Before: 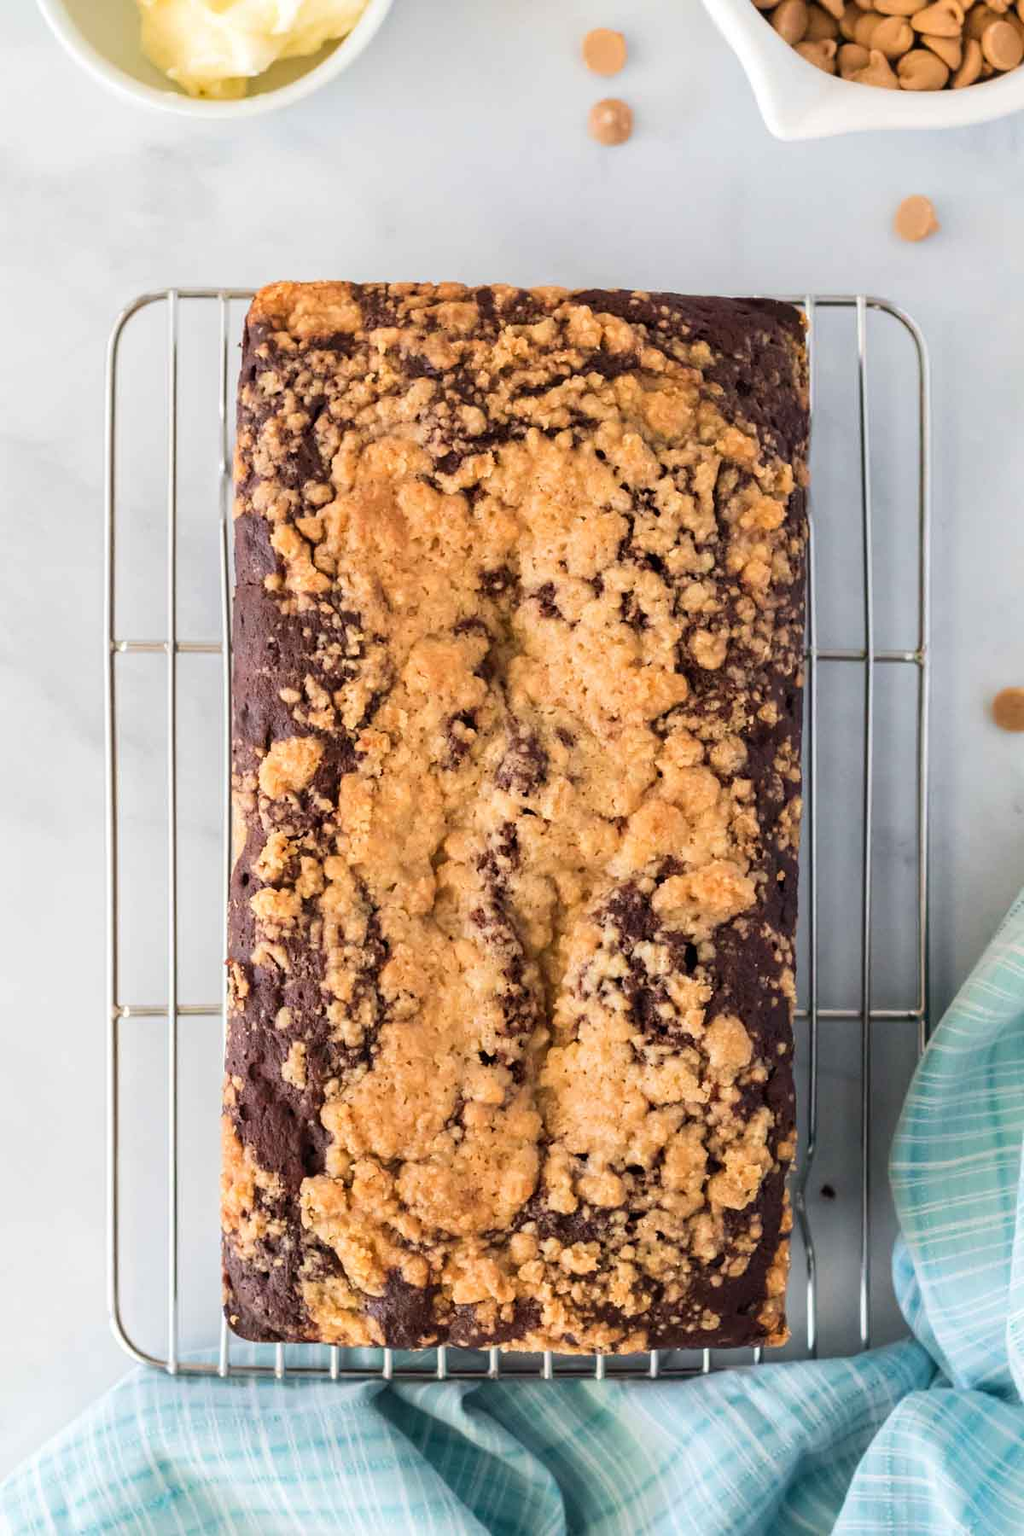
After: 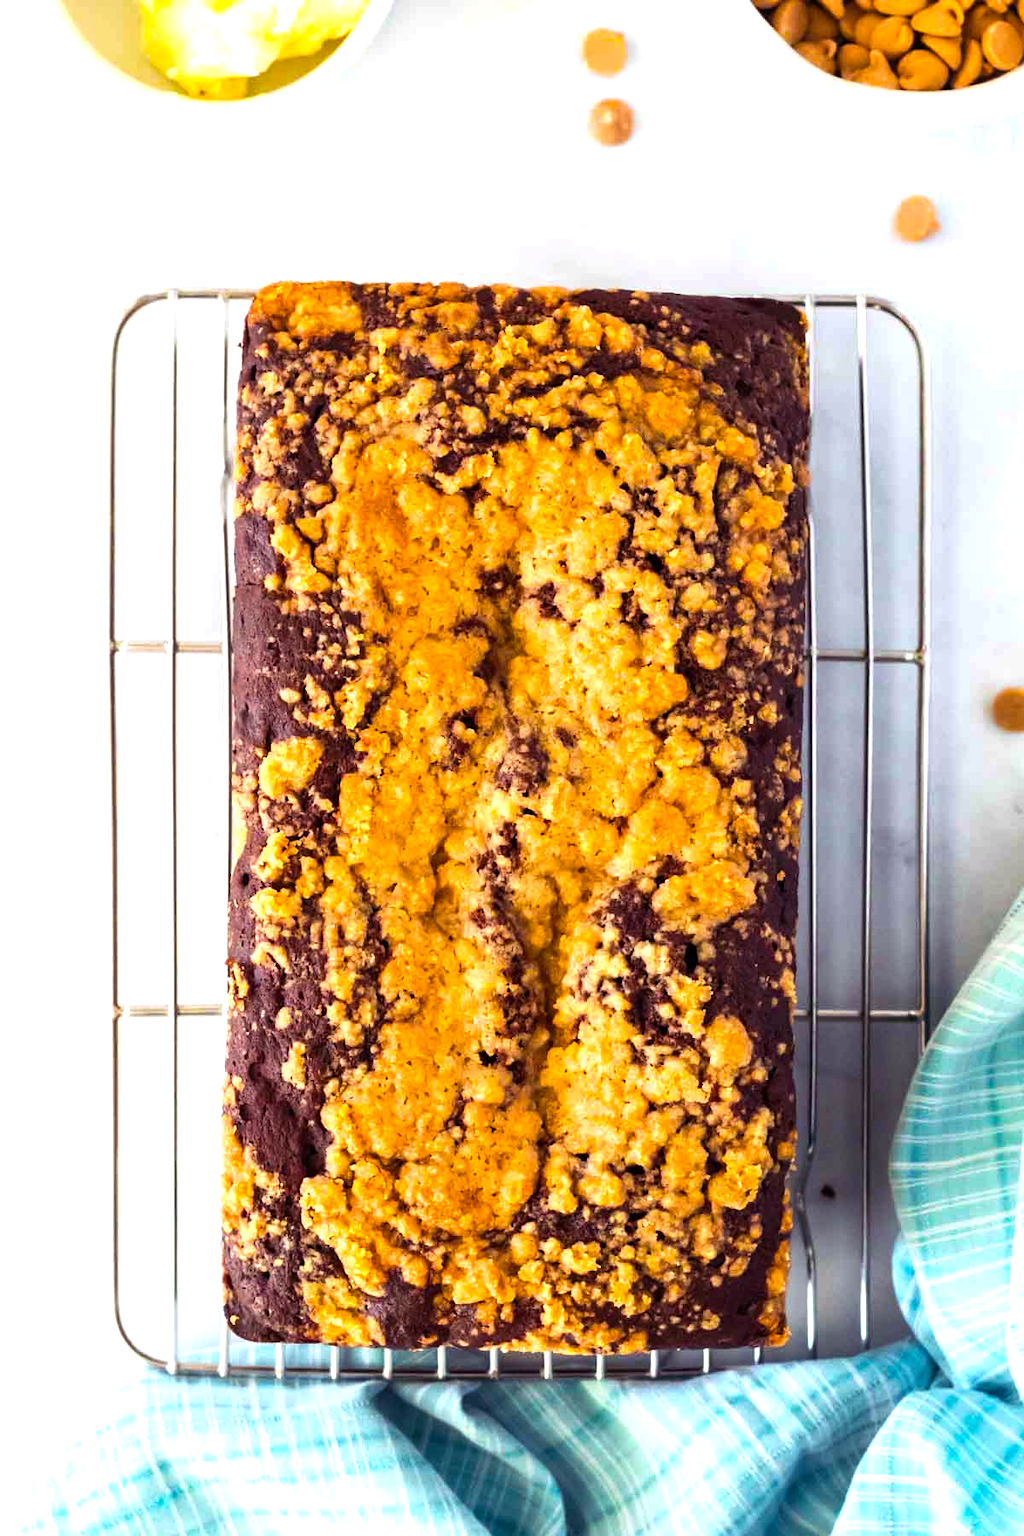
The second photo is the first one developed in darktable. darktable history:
contrast brightness saturation: saturation 0.104
color zones: curves: ch0 [(0.068, 0.464) (0.25, 0.5) (0.48, 0.508) (0.75, 0.536) (0.886, 0.476) (0.967, 0.456)]; ch1 [(0.066, 0.456) (0.25, 0.5) (0.616, 0.508) (0.746, 0.56) (0.934, 0.444)]
color balance rgb: shadows lift › luminance 0.598%, shadows lift › chroma 6.716%, shadows lift › hue 300.37°, linear chroma grading › shadows -8.194%, linear chroma grading › global chroma 9.796%, perceptual saturation grading › global saturation 25.829%, perceptual brilliance grading › global brilliance 21.479%, perceptual brilliance grading › shadows -35.316%
